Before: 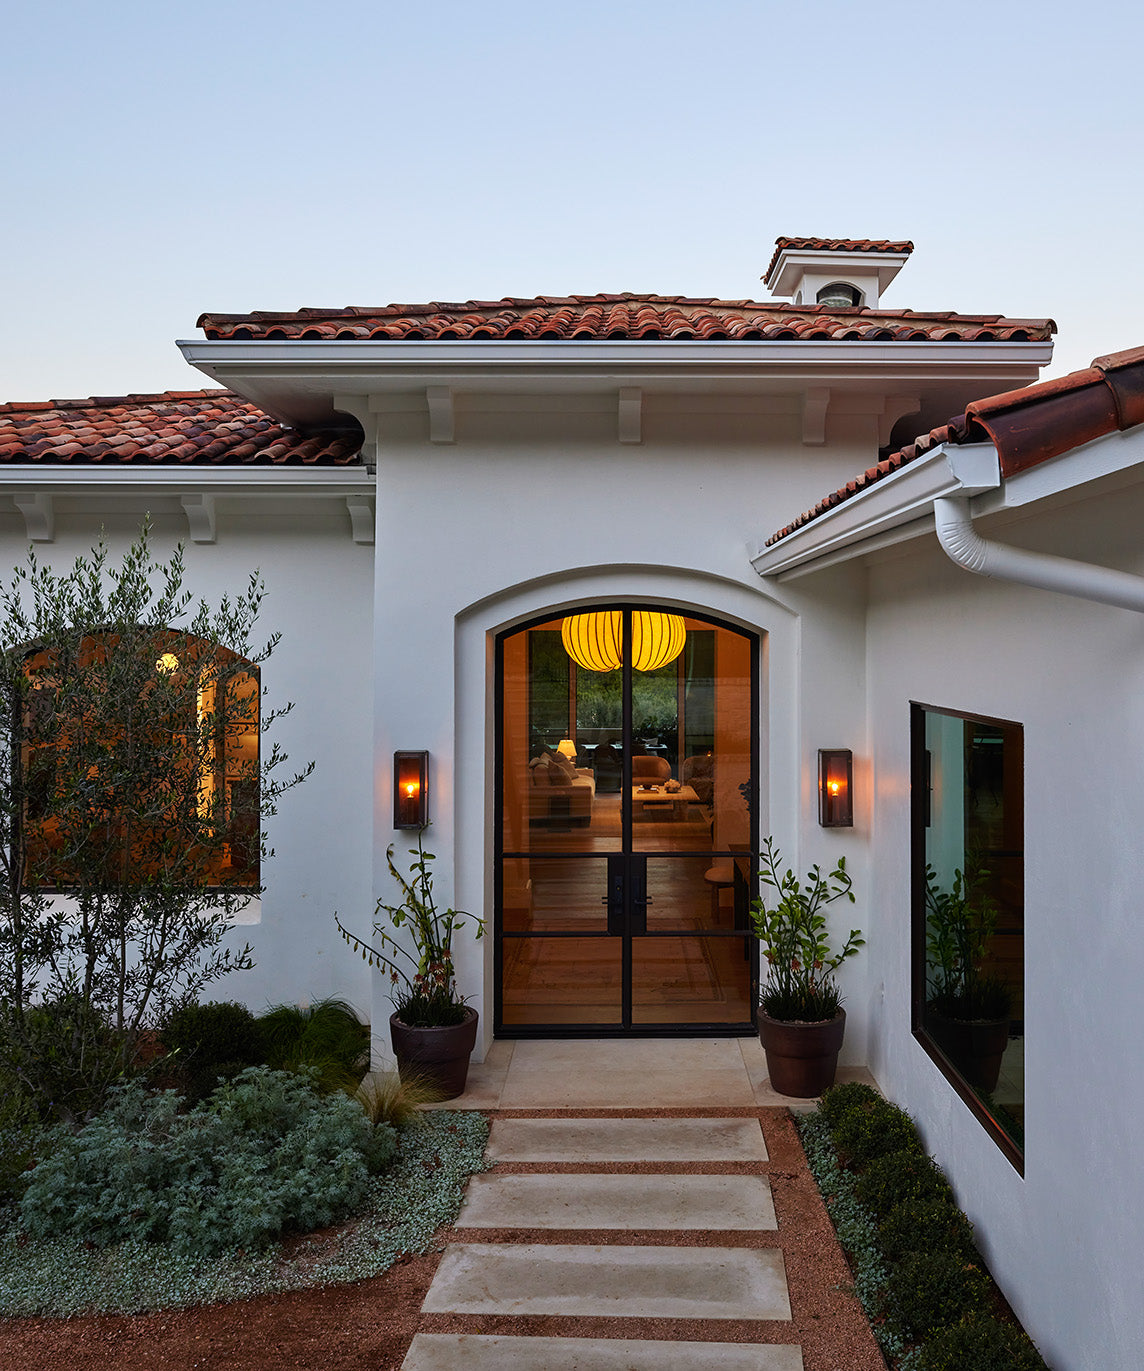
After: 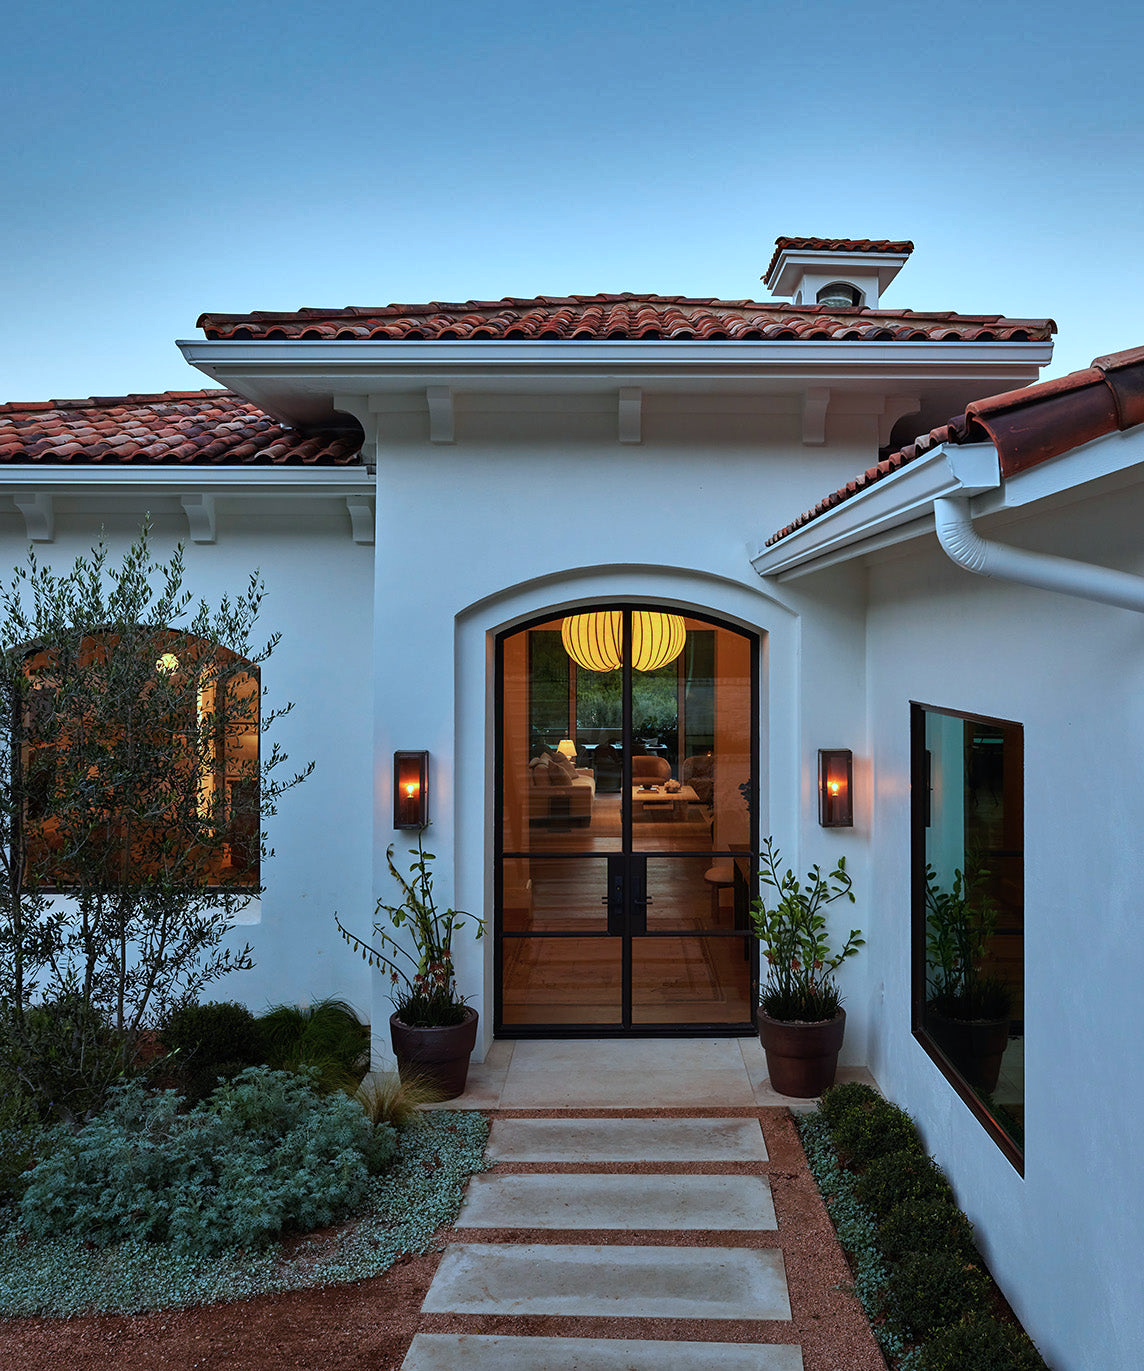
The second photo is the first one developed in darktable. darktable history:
color correction: highlights a* -10.69, highlights b* -19.19
shadows and highlights: shadows 24.5, highlights -78.15, soften with gaussian
